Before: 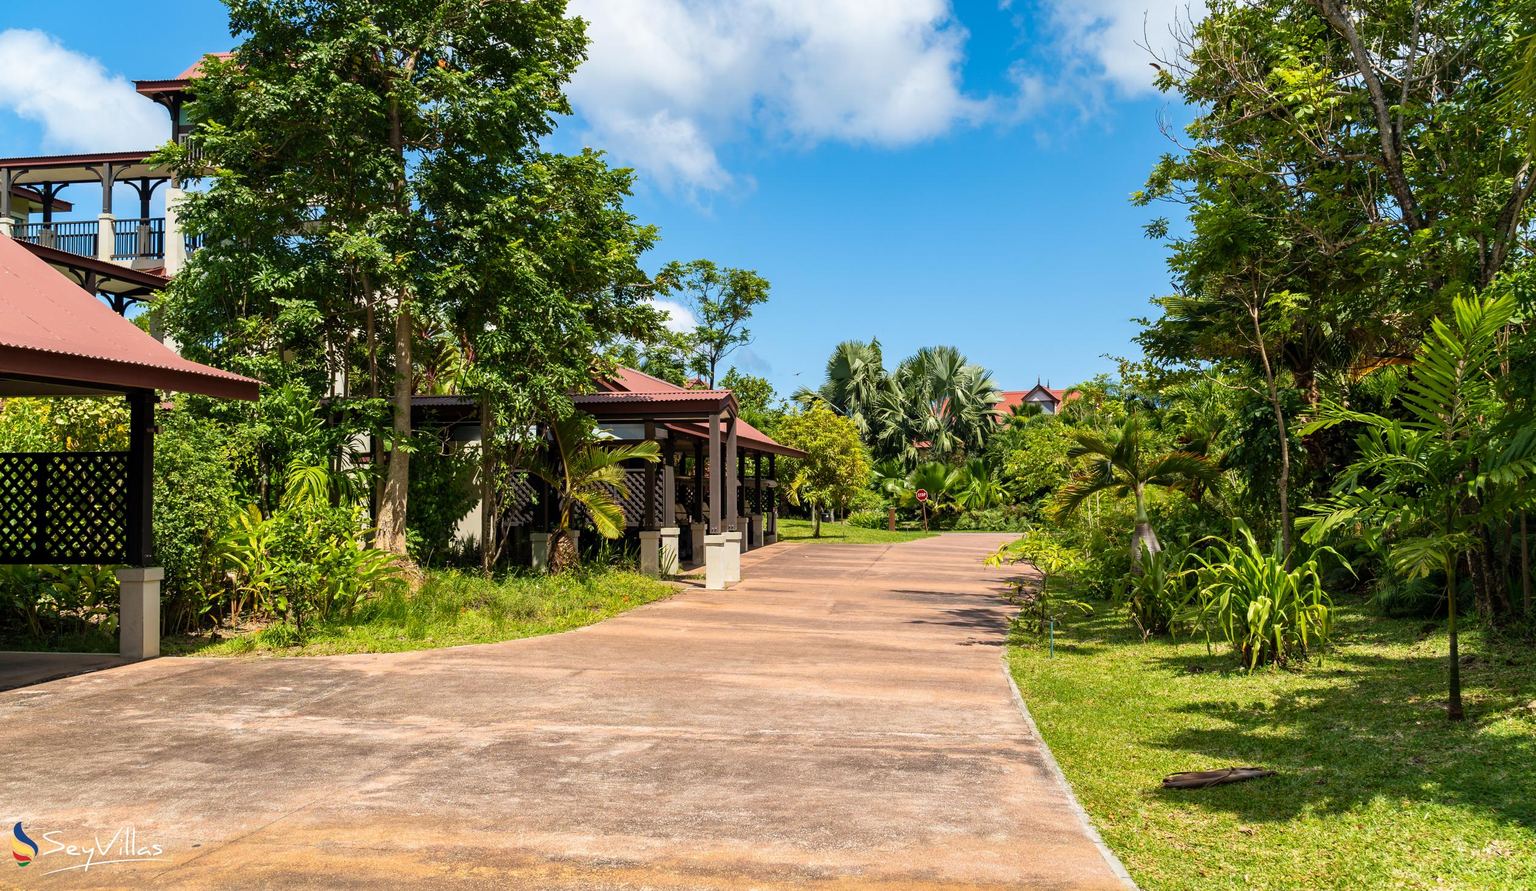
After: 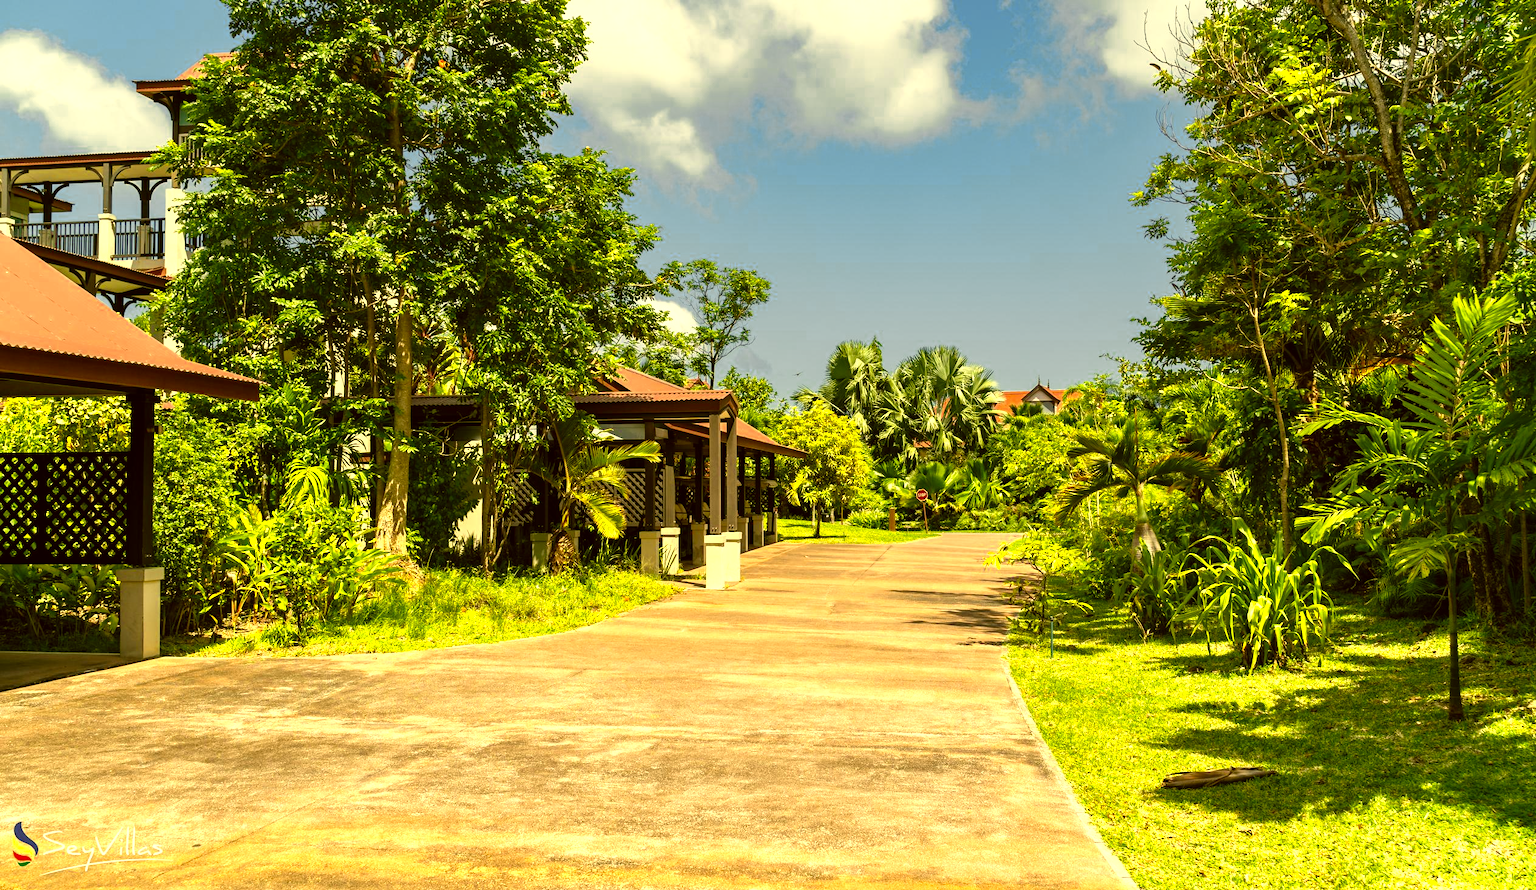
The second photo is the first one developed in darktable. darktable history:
color correction: highlights a* 0.119, highlights b* 29.53, shadows a* -0.319, shadows b* 21.31
color zones: curves: ch0 [(0.004, 0.305) (0.261, 0.623) (0.389, 0.399) (0.708, 0.571) (0.947, 0.34)]; ch1 [(0.025, 0.645) (0.229, 0.584) (0.326, 0.551) (0.484, 0.262) (0.757, 0.643)]
